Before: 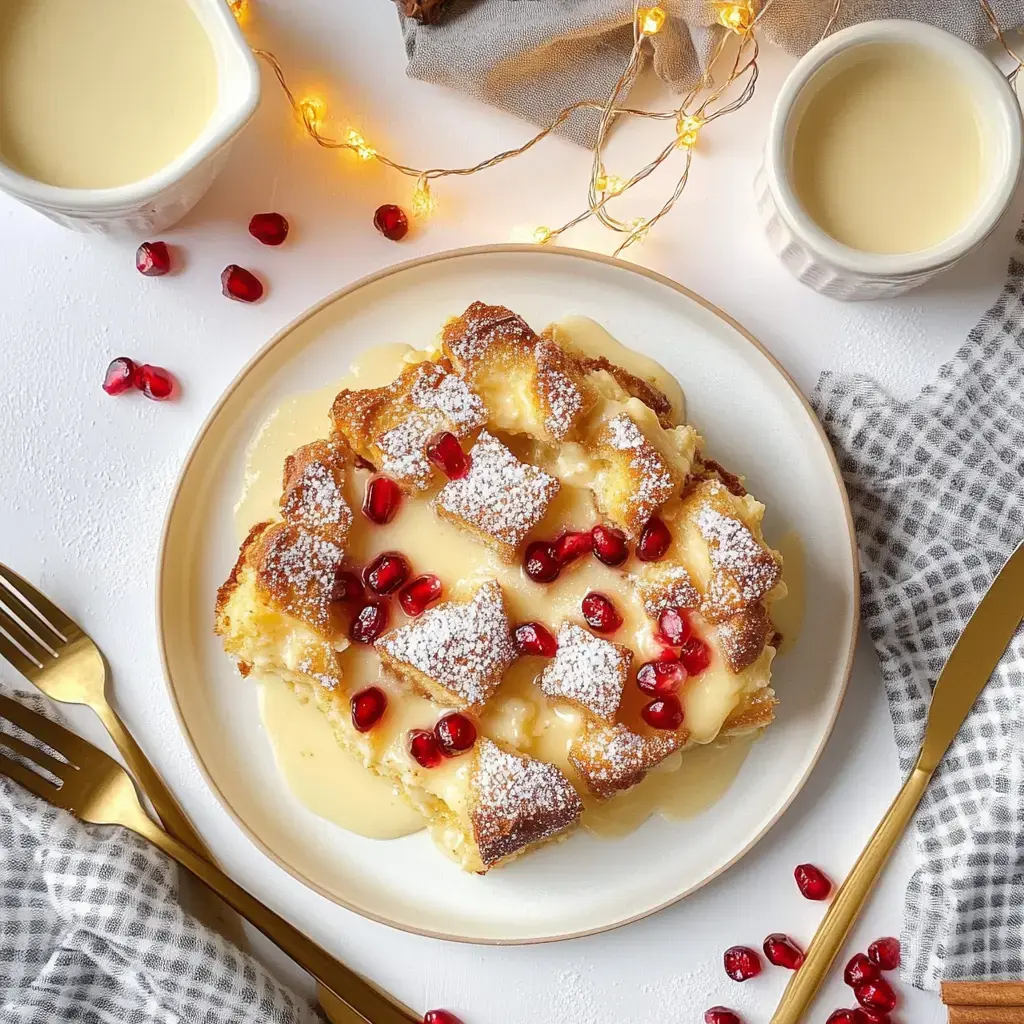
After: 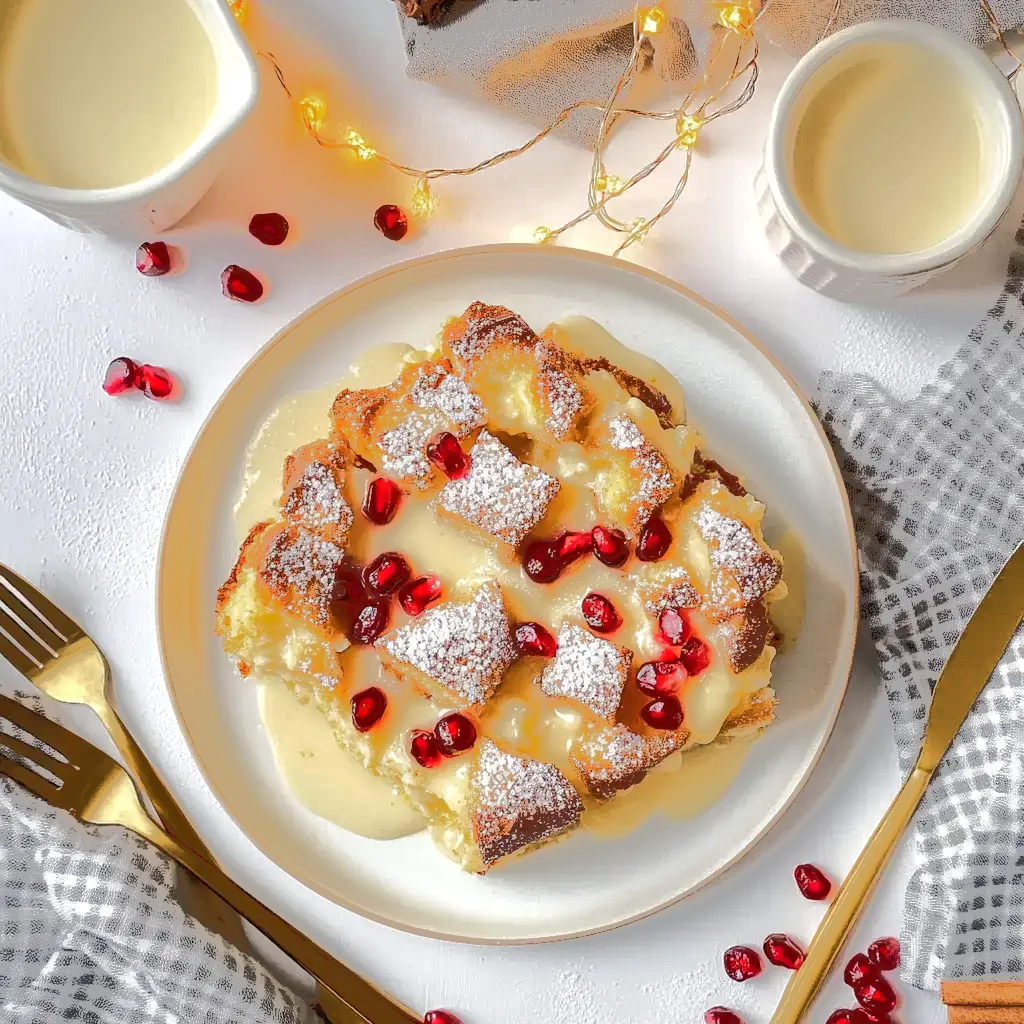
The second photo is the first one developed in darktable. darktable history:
tone equalizer: -7 EV -0.662 EV, -6 EV 1.02 EV, -5 EV -0.484 EV, -4 EV 0.467 EV, -3 EV 0.442 EV, -2 EV 0.148 EV, -1 EV -0.137 EV, +0 EV -0.415 EV, edges refinement/feathering 500, mask exposure compensation -1.57 EV, preserve details no
